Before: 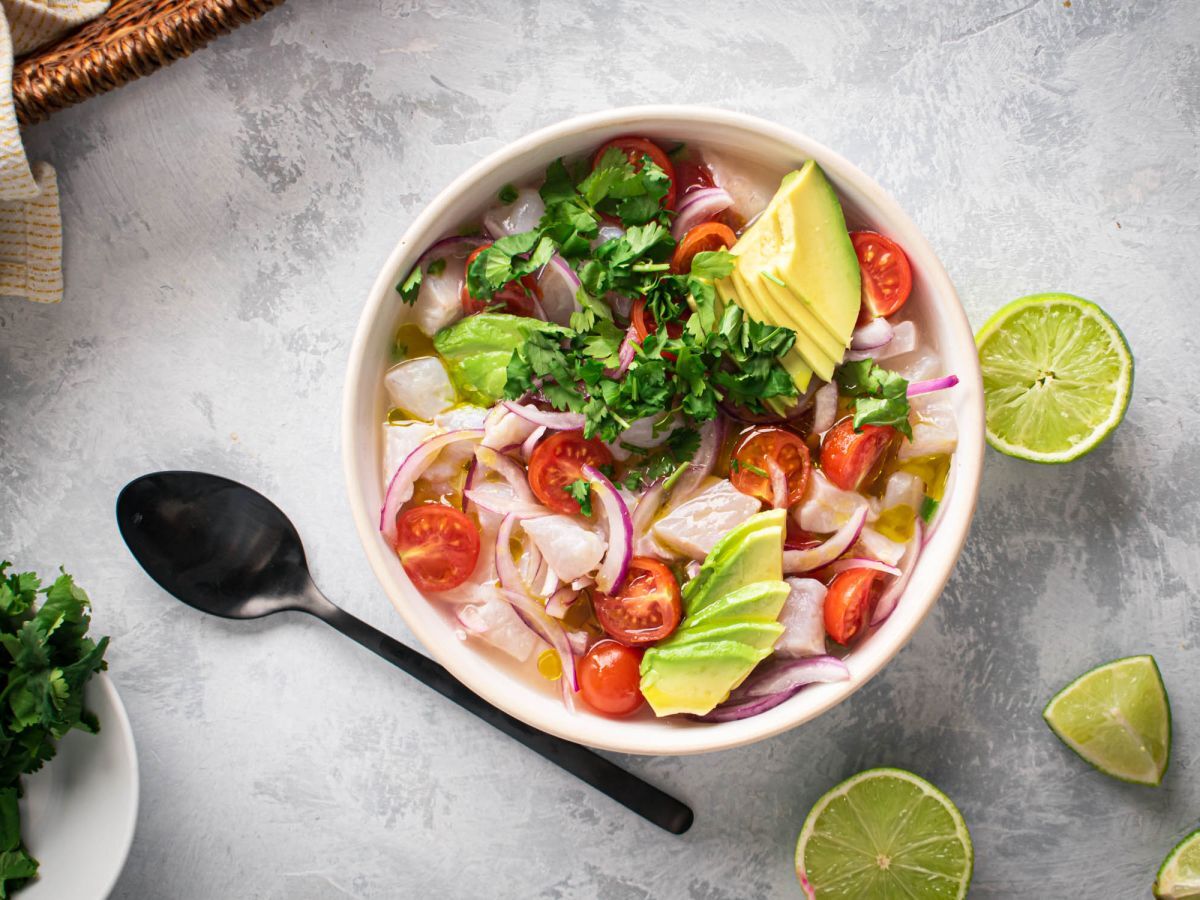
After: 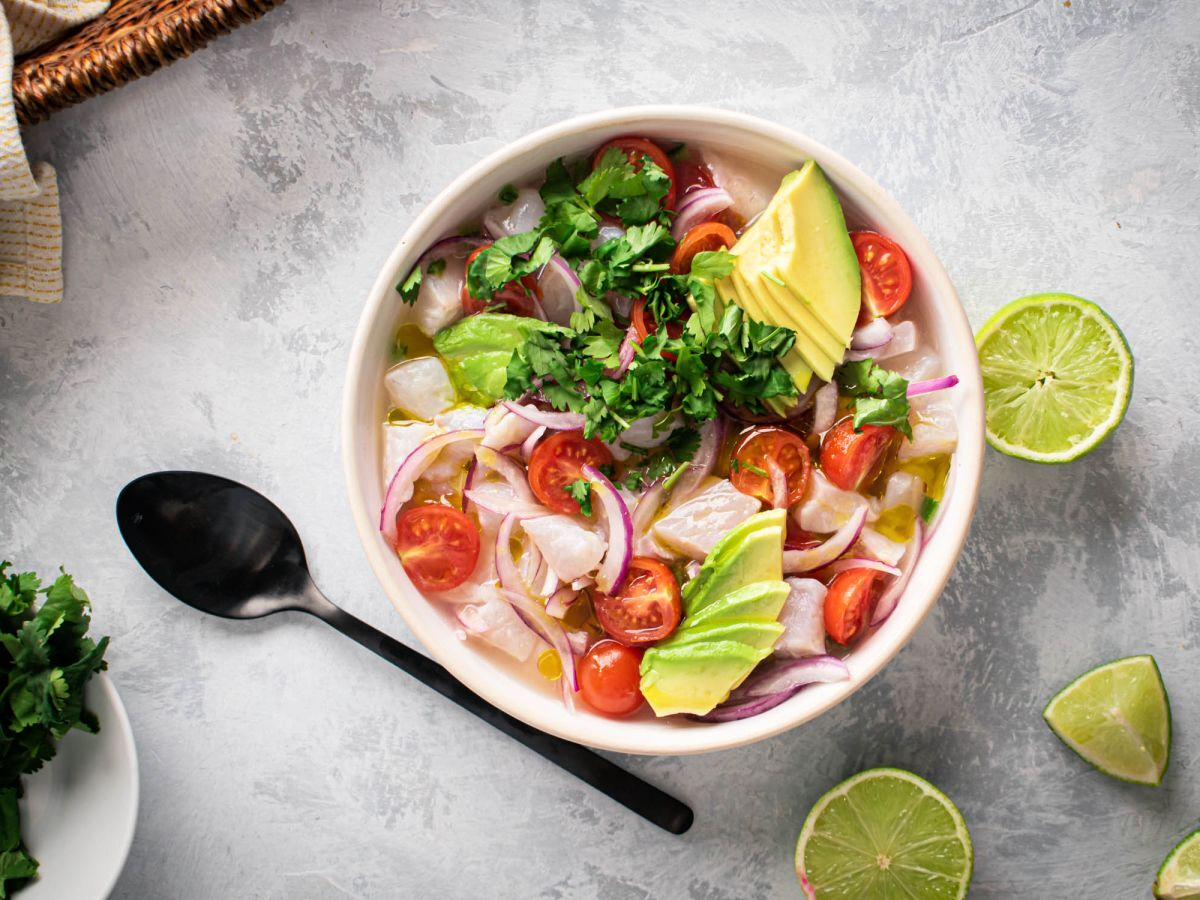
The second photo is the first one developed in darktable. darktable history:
exposure: compensate highlight preservation false
rgb curve: curves: ch0 [(0, 0) (0.136, 0.078) (0.262, 0.245) (0.414, 0.42) (1, 1)], compensate middle gray true, preserve colors basic power
color calibration: illuminant same as pipeline (D50), x 0.346, y 0.359, temperature 5002.42 K
